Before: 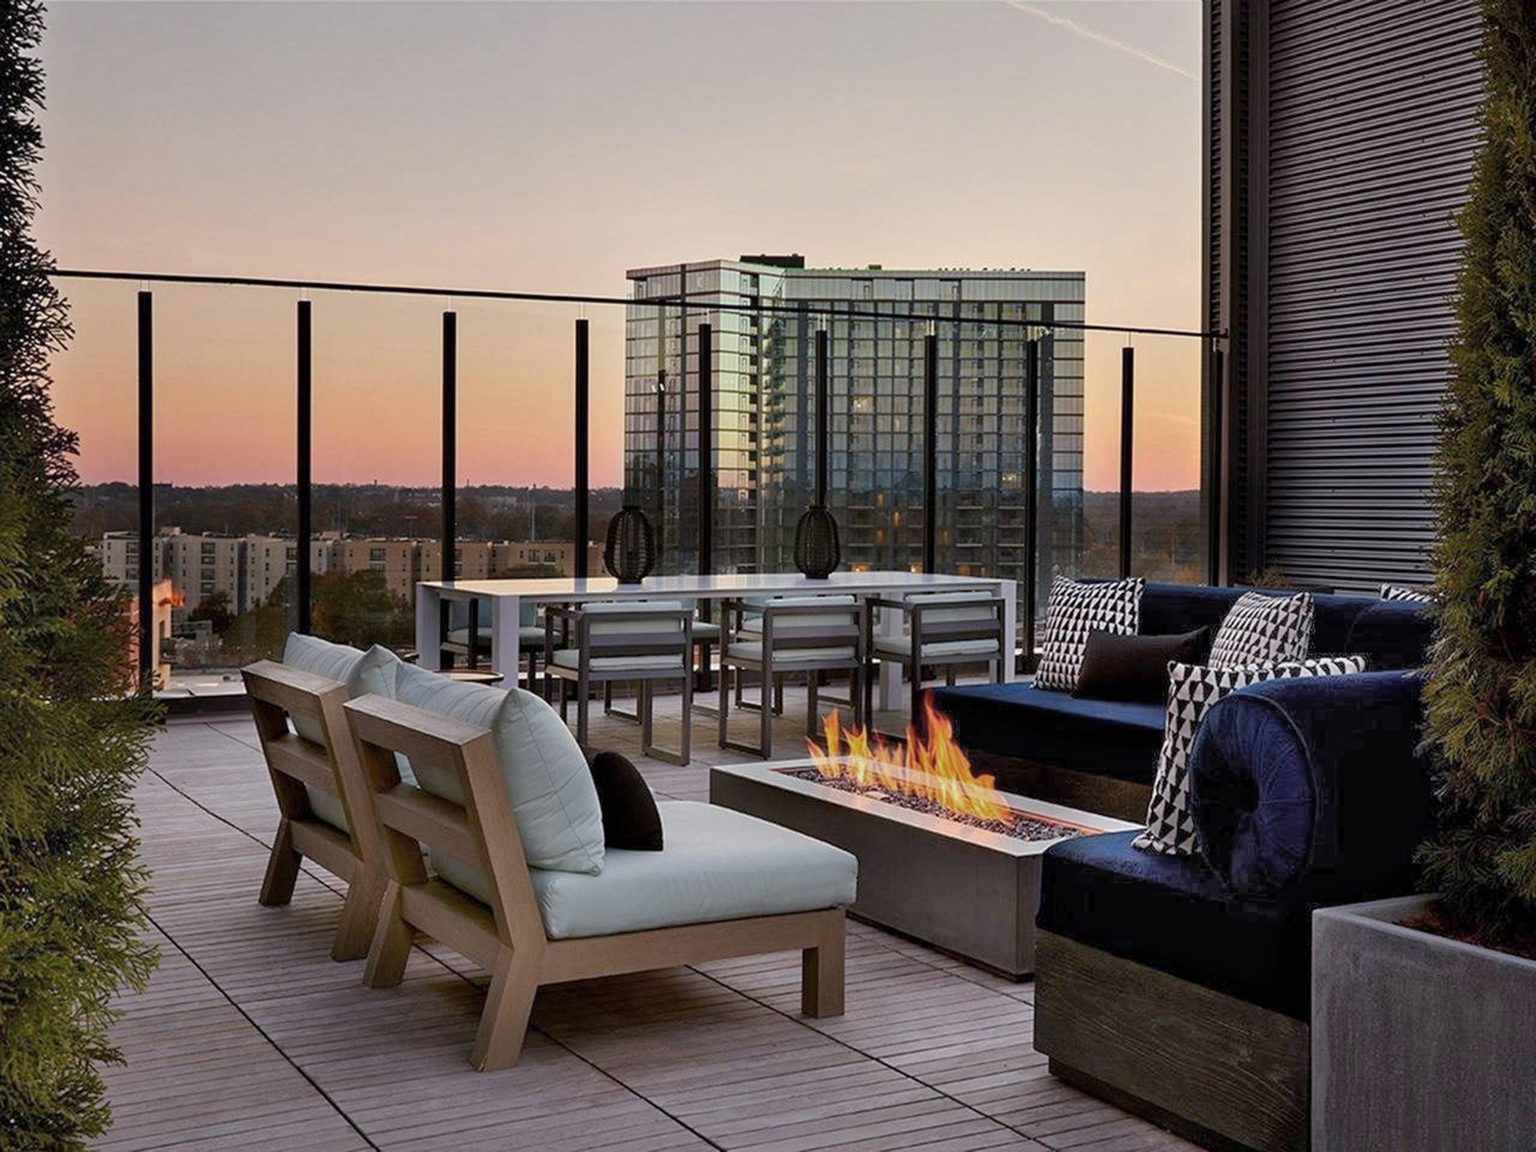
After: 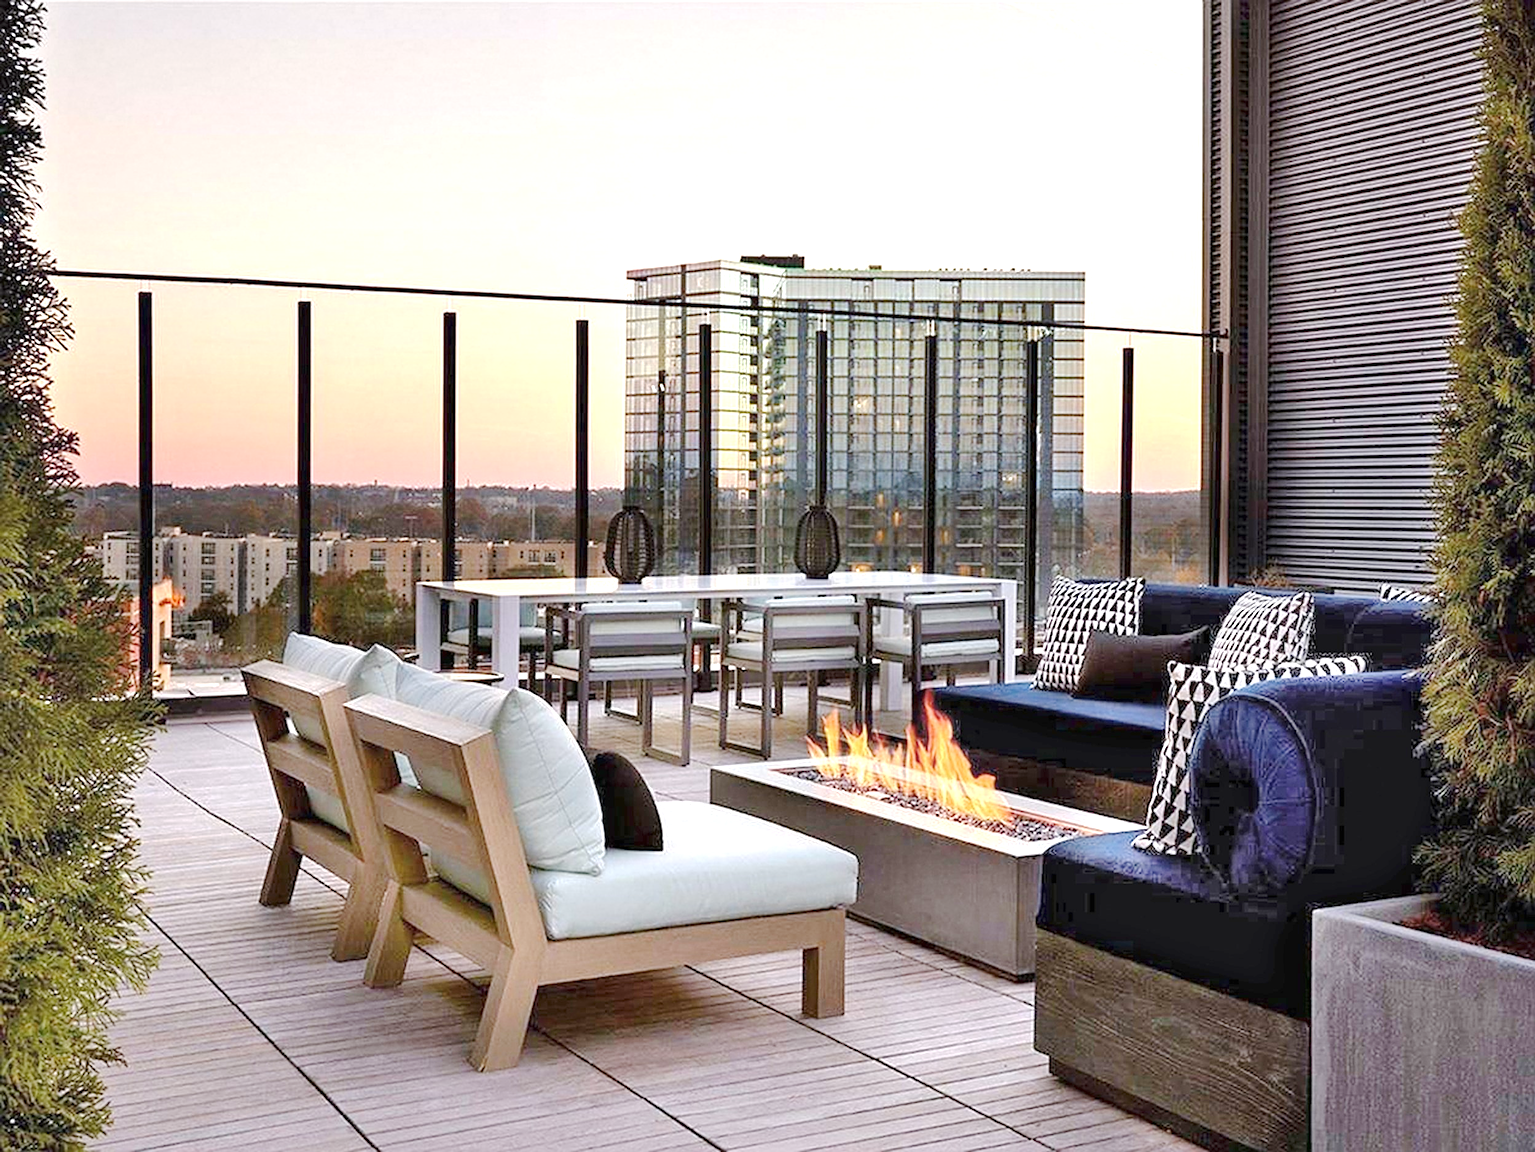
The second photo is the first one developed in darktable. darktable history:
sharpen: on, module defaults
base curve: curves: ch0 [(0, 0) (0.158, 0.273) (0.879, 0.895) (1, 1)], preserve colors none
exposure: black level correction 0, exposure 1.125 EV, compensate exposure bias true, compensate highlight preservation false
